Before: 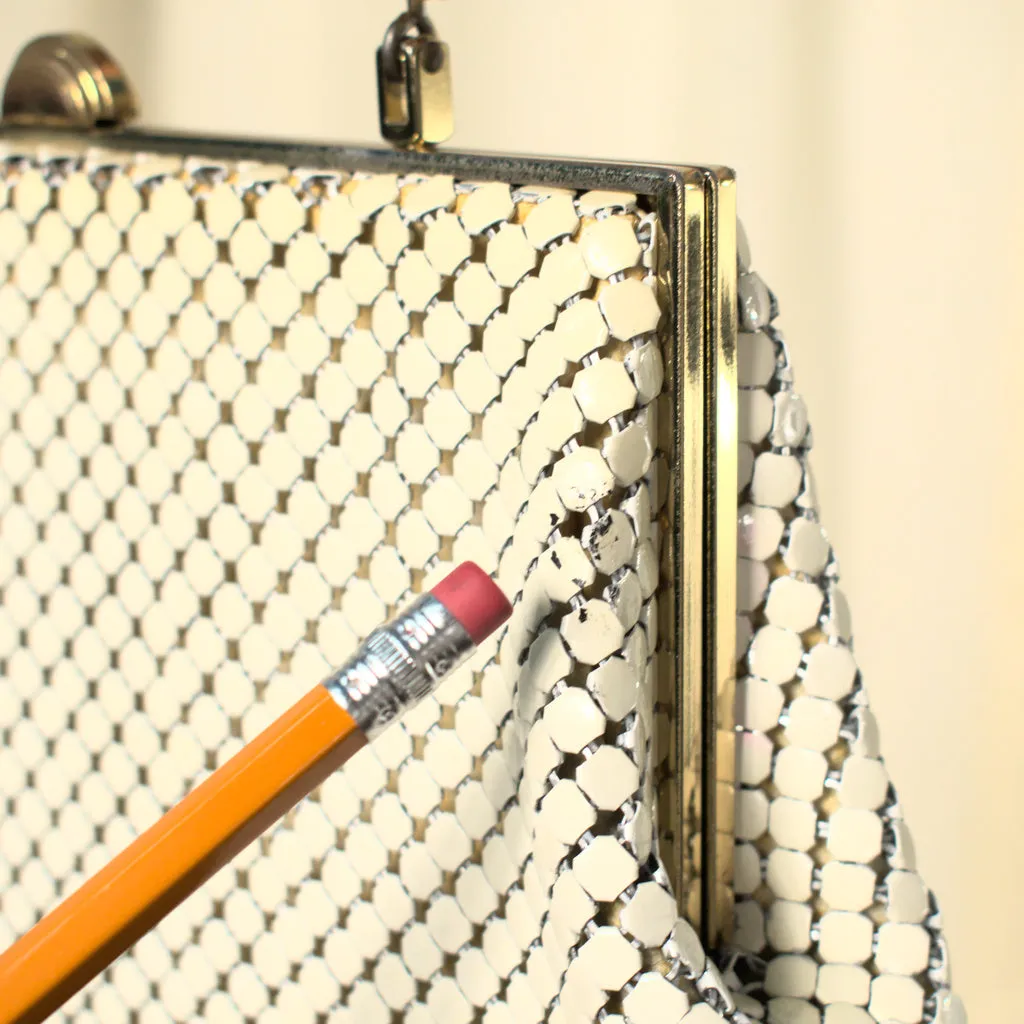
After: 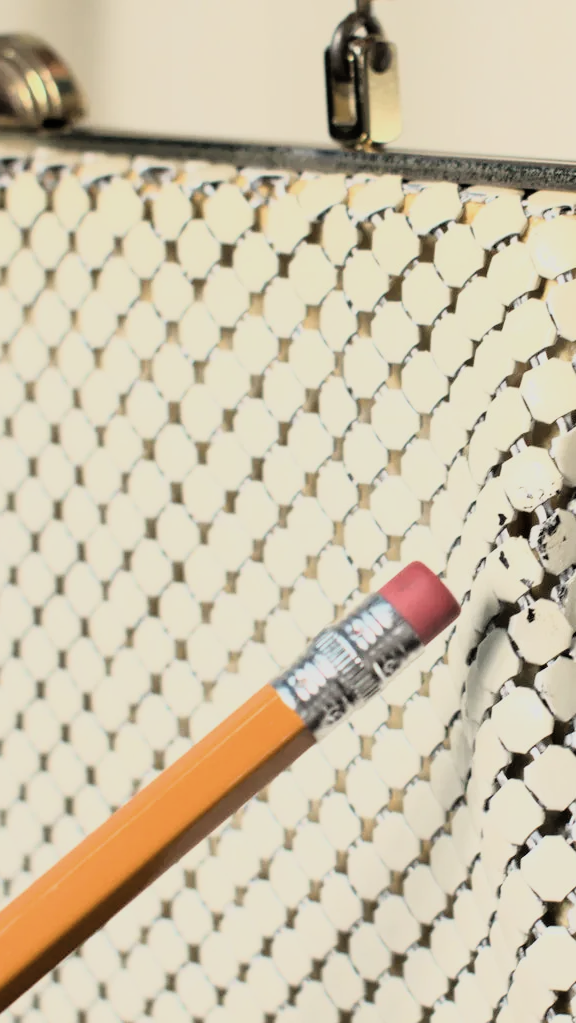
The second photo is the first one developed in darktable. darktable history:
crop: left 5.114%, right 38.589%
filmic rgb: black relative exposure -11.88 EV, white relative exposure 5.43 EV, threshold 3 EV, hardness 4.49, latitude 50%, contrast 1.14, color science v5 (2021), contrast in shadows safe, contrast in highlights safe, enable highlight reconstruction true
contrast brightness saturation: saturation -0.17
